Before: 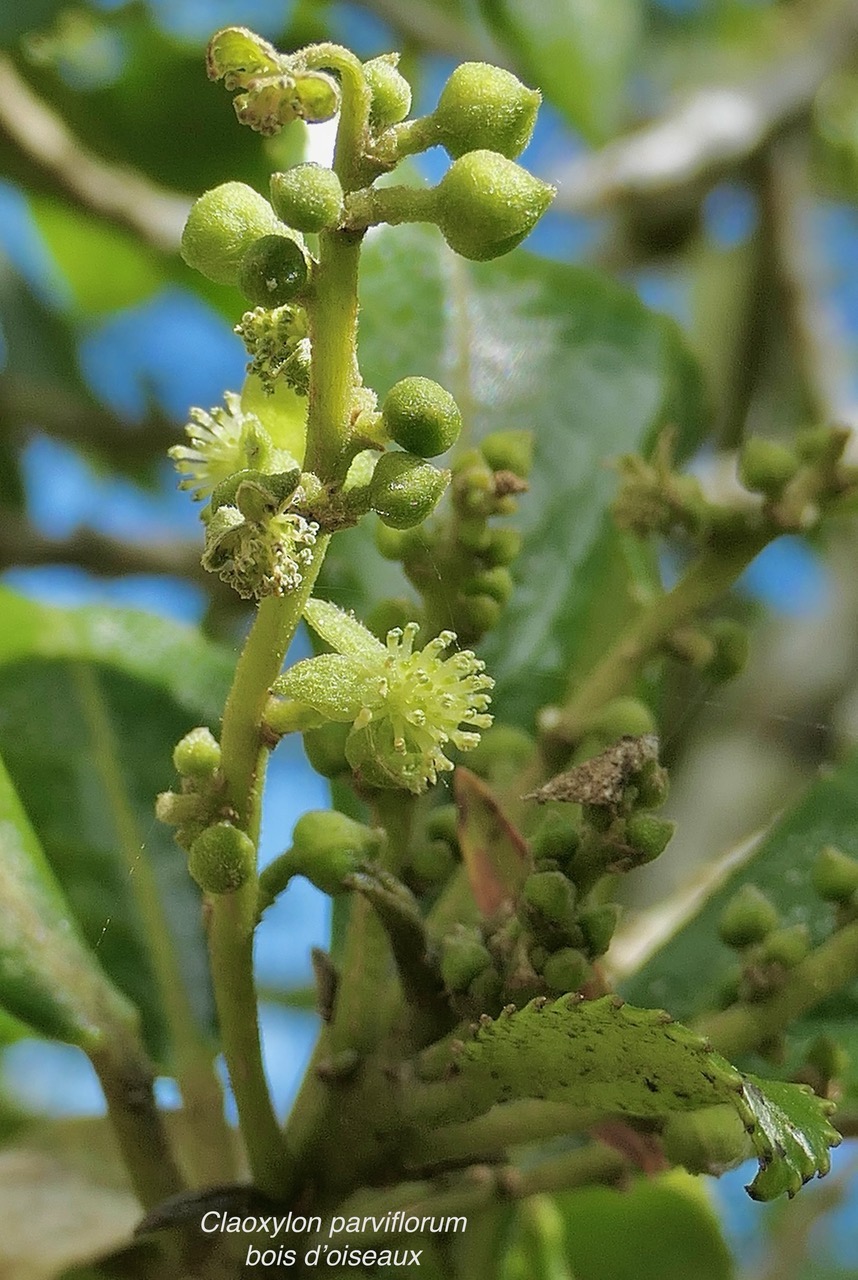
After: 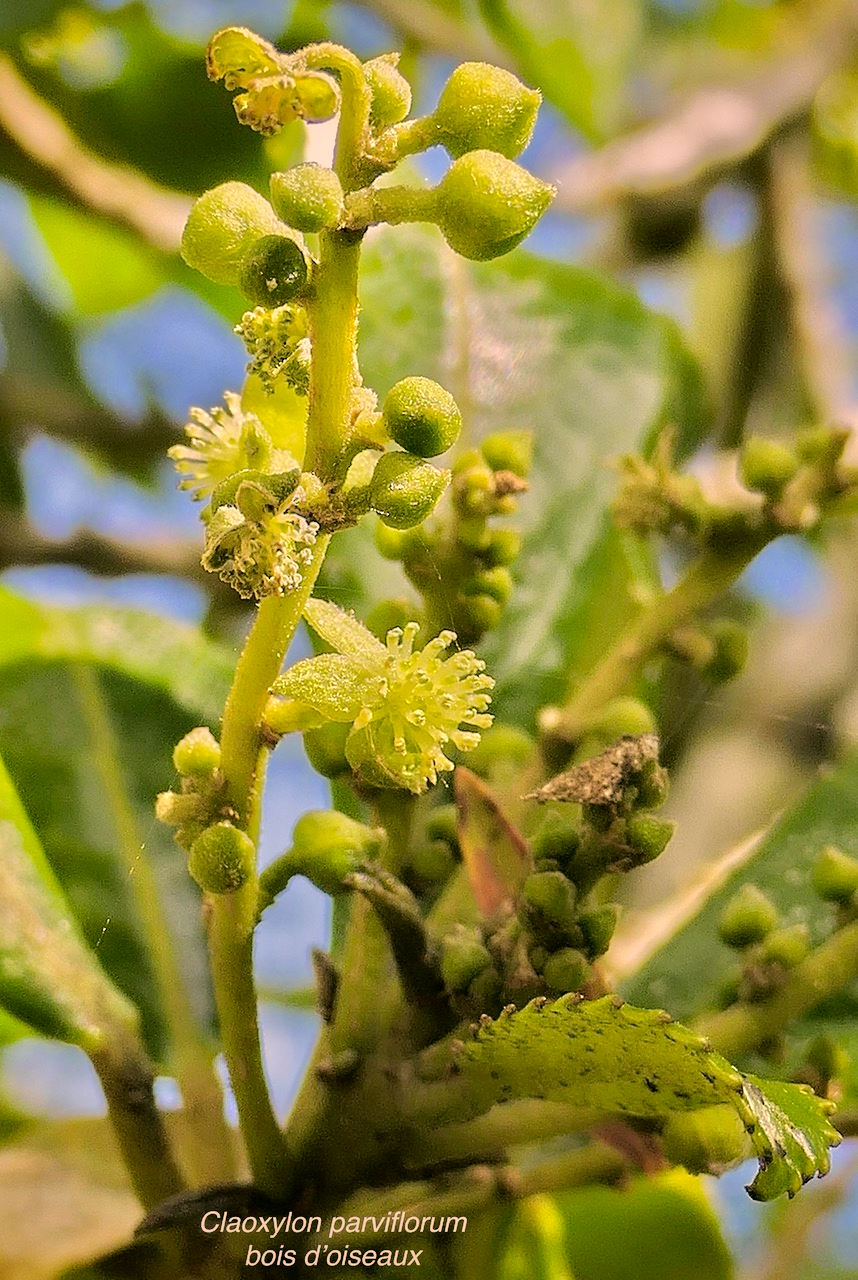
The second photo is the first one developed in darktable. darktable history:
vignetting: fall-off start 88.3%, fall-off radius 43.38%, brightness -0.222, saturation 0.147, width/height ratio 1.165
color correction: highlights a* 17.87, highlights b* 19.07
tone equalizer: -8 EV -0.536 EV, -7 EV -0.343 EV, -6 EV -0.097 EV, -5 EV 0.427 EV, -4 EV 0.952 EV, -3 EV 0.78 EV, -2 EV -0.006 EV, -1 EV 0.132 EV, +0 EV -0.02 EV, smoothing diameter 2.07%, edges refinement/feathering 17.63, mask exposure compensation -1.57 EV, filter diffusion 5
